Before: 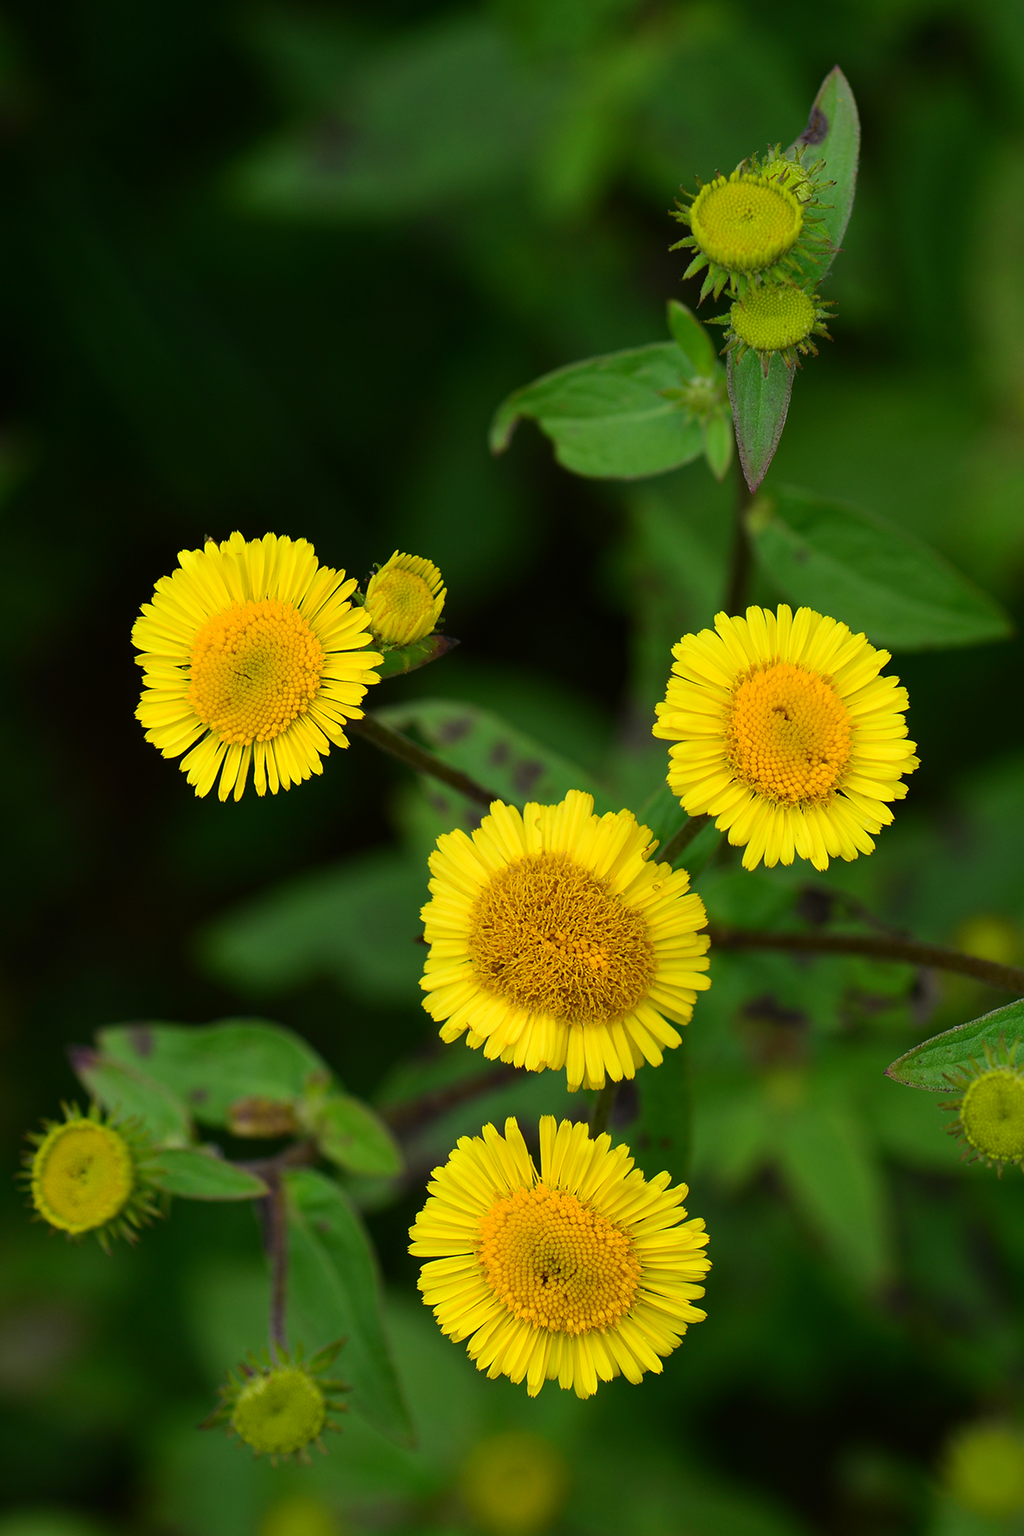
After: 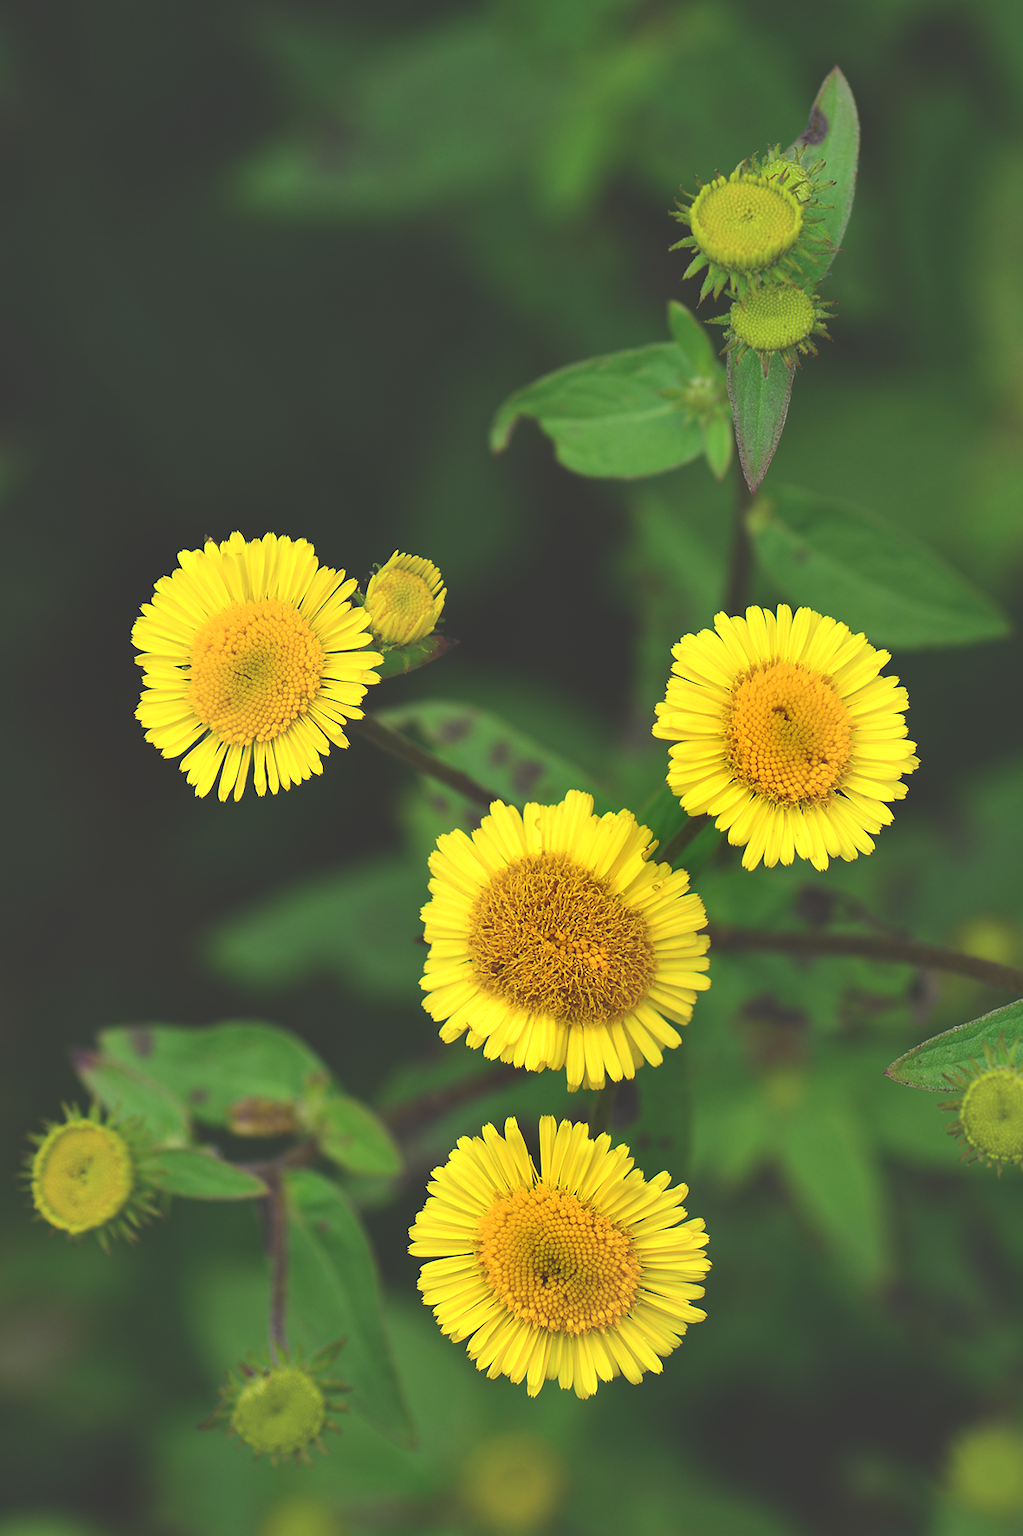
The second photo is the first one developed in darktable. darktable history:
exposure: black level correction -0.029, compensate exposure bias true, compensate highlight preservation false
shadows and highlights: shadows 24.19, highlights -80.01, soften with gaussian
